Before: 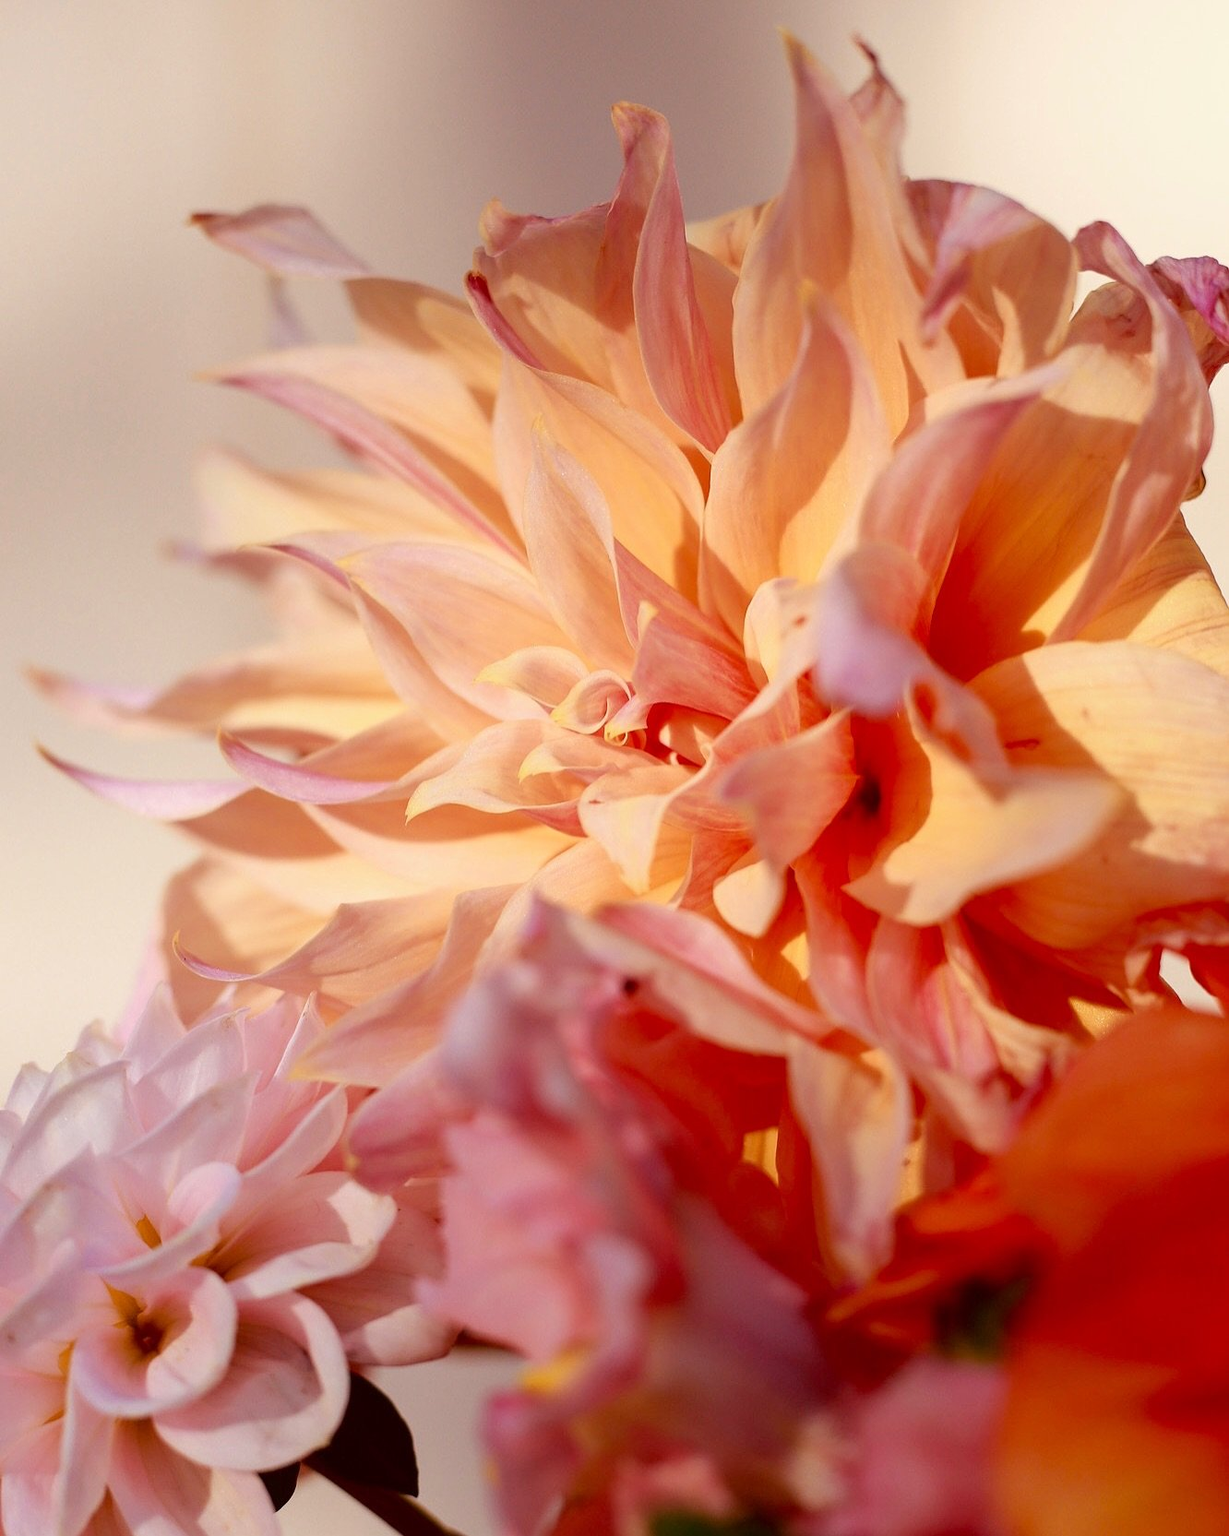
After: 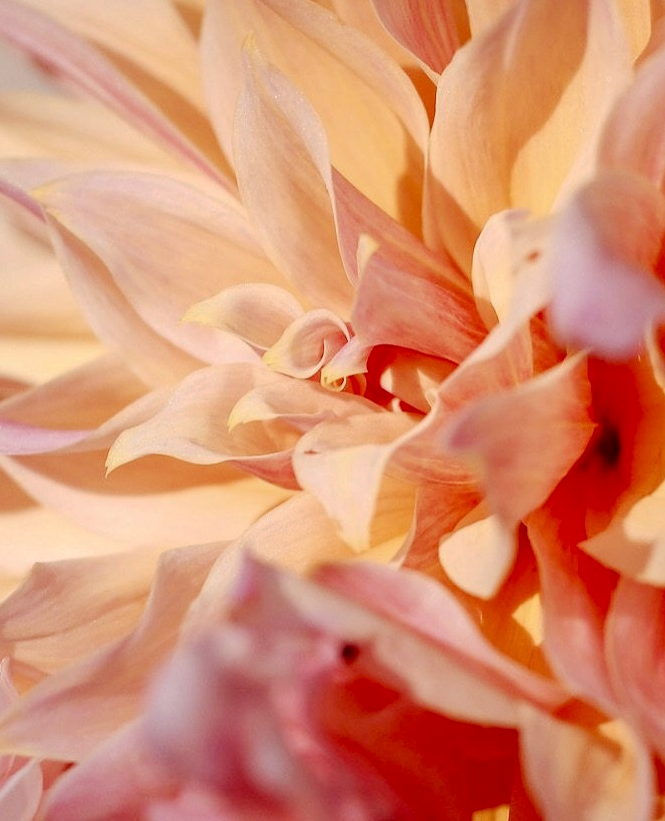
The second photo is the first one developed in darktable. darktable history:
local contrast: on, module defaults
crop: left 25.112%, top 25.069%, right 24.959%, bottom 25.566%
base curve: curves: ch0 [(0, 0) (0.235, 0.266) (0.503, 0.496) (0.786, 0.72) (1, 1)], preserve colors none
